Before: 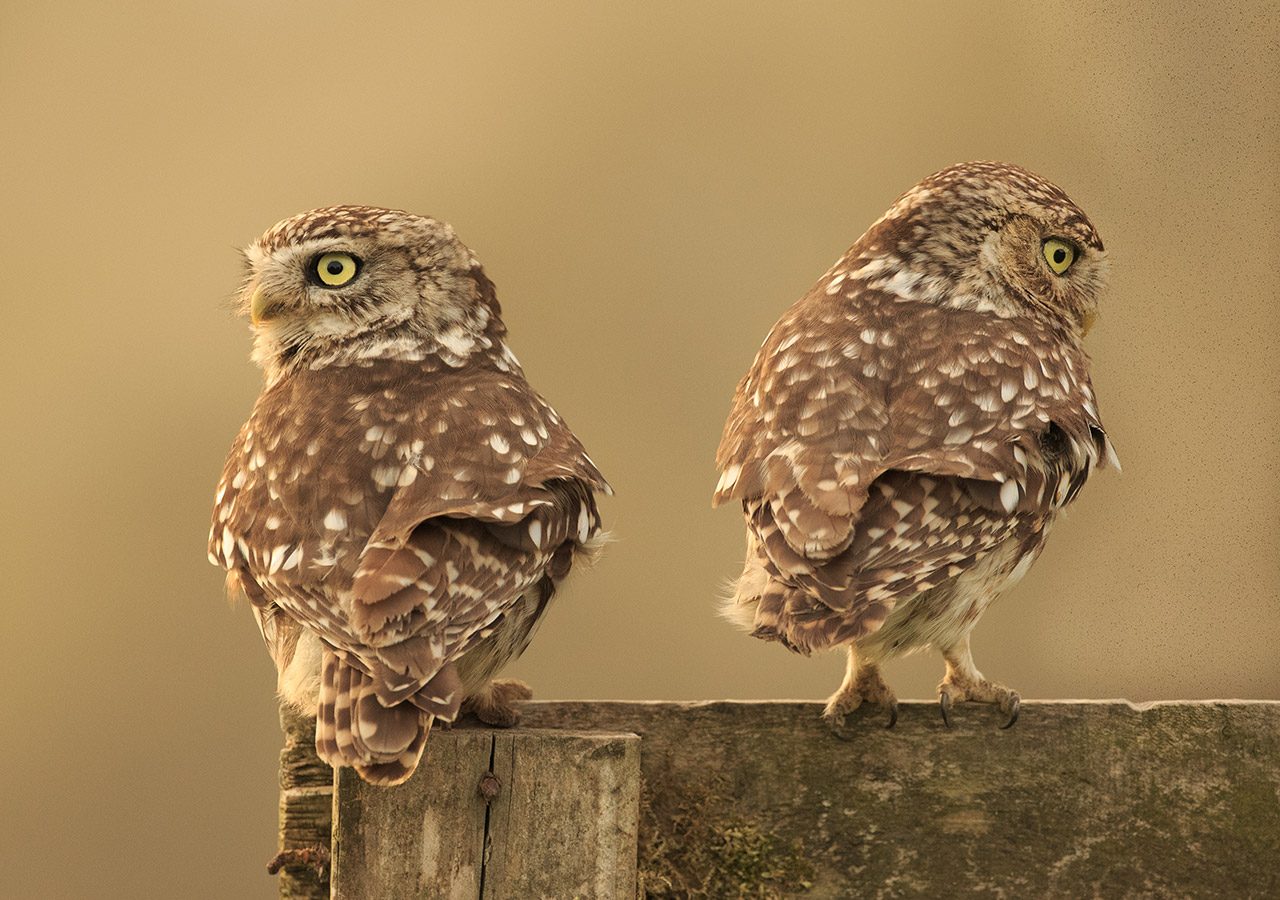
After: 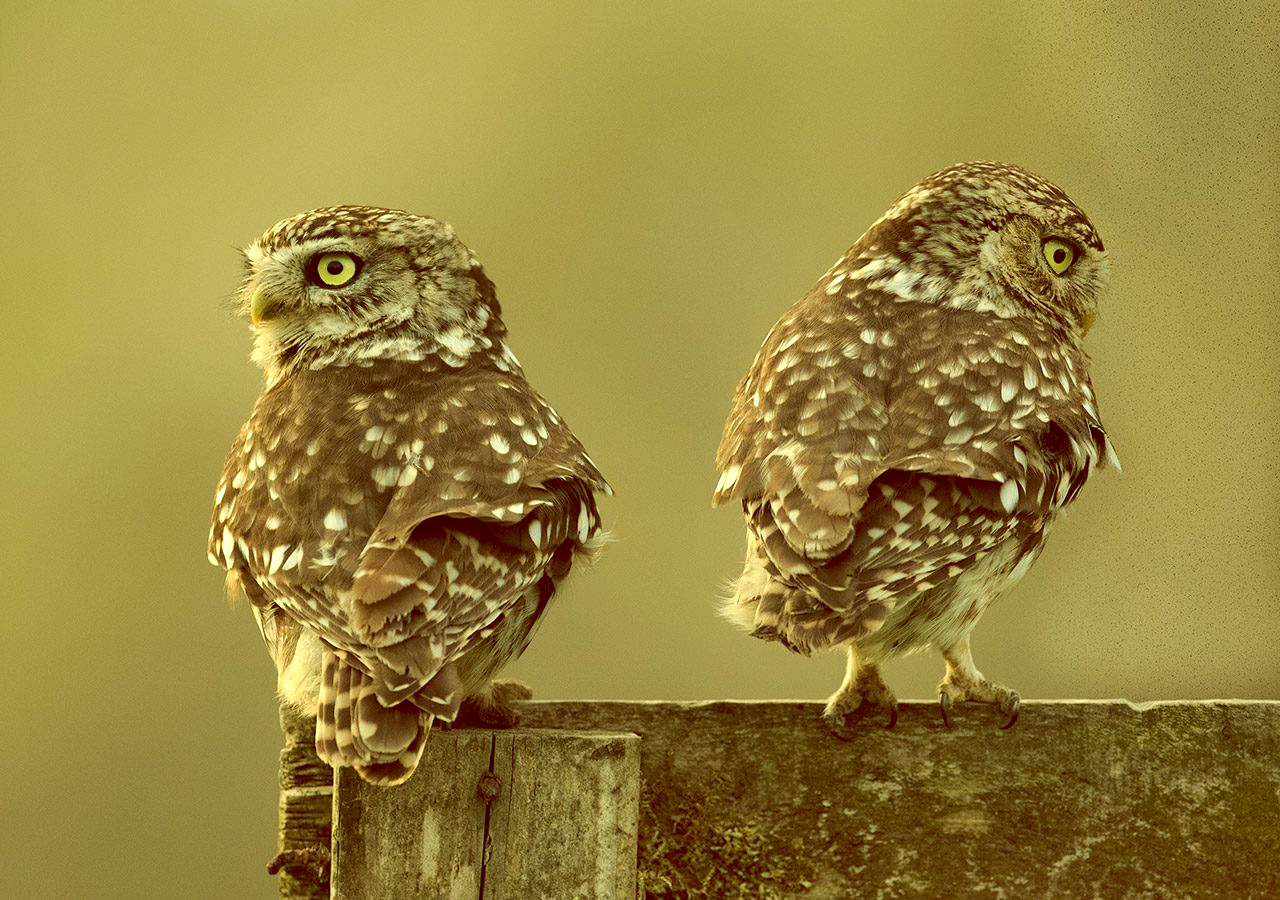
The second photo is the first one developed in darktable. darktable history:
shadows and highlights: shadows 60, soften with gaussian
tone equalizer: -8 EV -0.417 EV, -7 EV -0.389 EV, -6 EV -0.333 EV, -5 EV -0.222 EV, -3 EV 0.222 EV, -2 EV 0.333 EV, -1 EV 0.389 EV, +0 EV 0.417 EV, edges refinement/feathering 500, mask exposure compensation -1.57 EV, preserve details no
color balance: lift [1, 1.015, 0.987, 0.985], gamma [1, 0.959, 1.042, 0.958], gain [0.927, 0.938, 1.072, 0.928], contrast 1.5%
